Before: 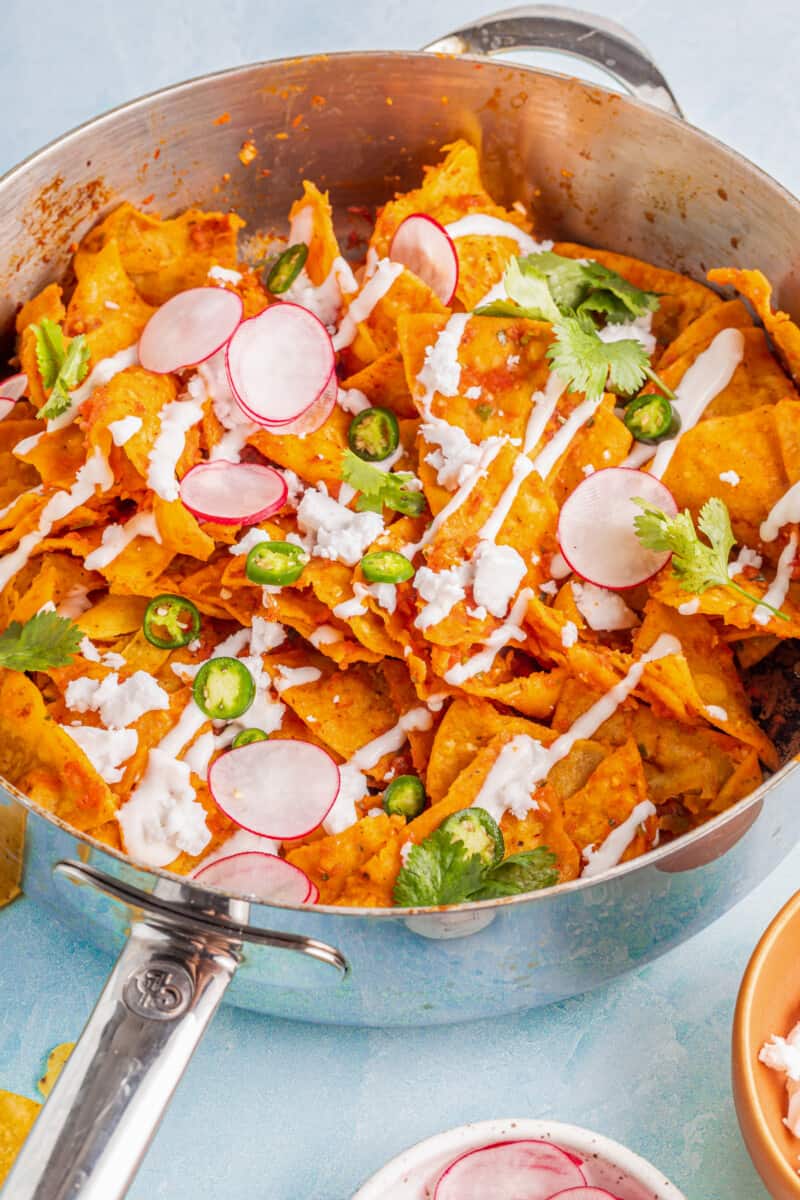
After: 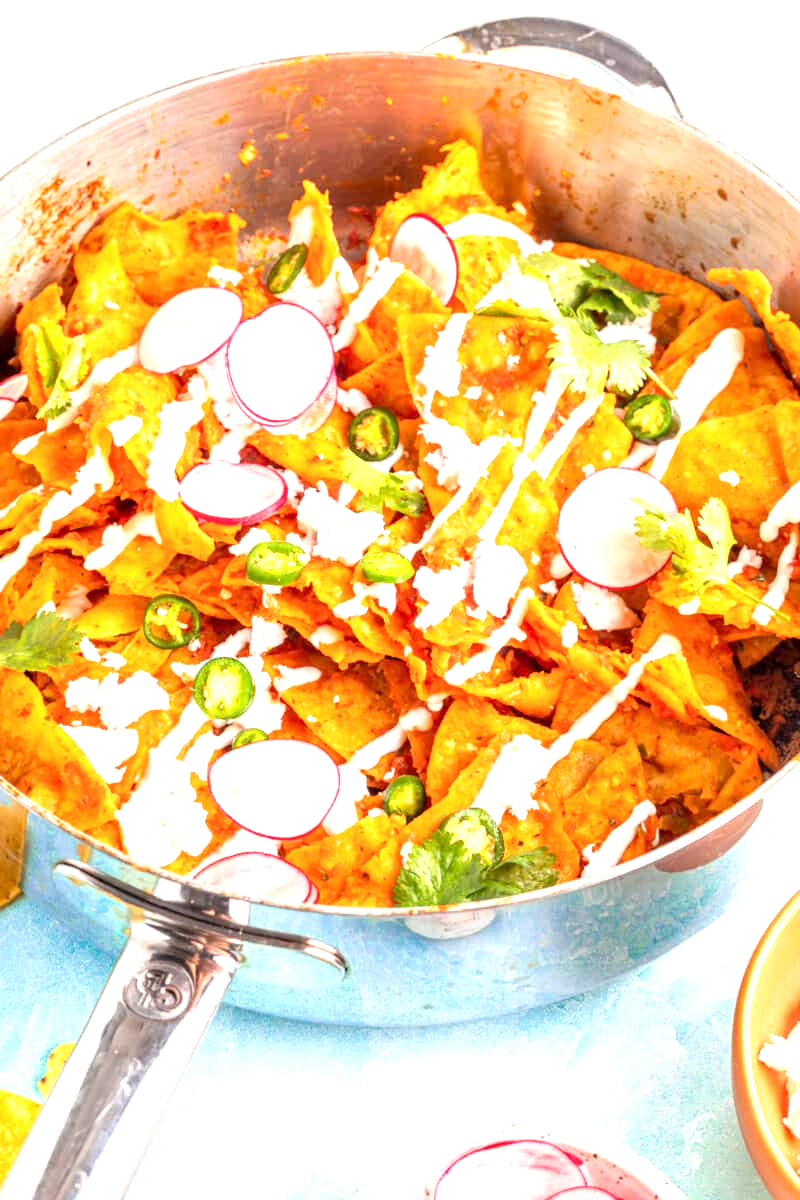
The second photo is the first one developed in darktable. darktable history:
exposure: black level correction 0.001, exposure 1.116 EV, compensate exposure bias true, compensate highlight preservation false
color calibration: illuminant same as pipeline (D50), adaptation XYZ, x 0.345, y 0.358, temperature 5009.93 K
